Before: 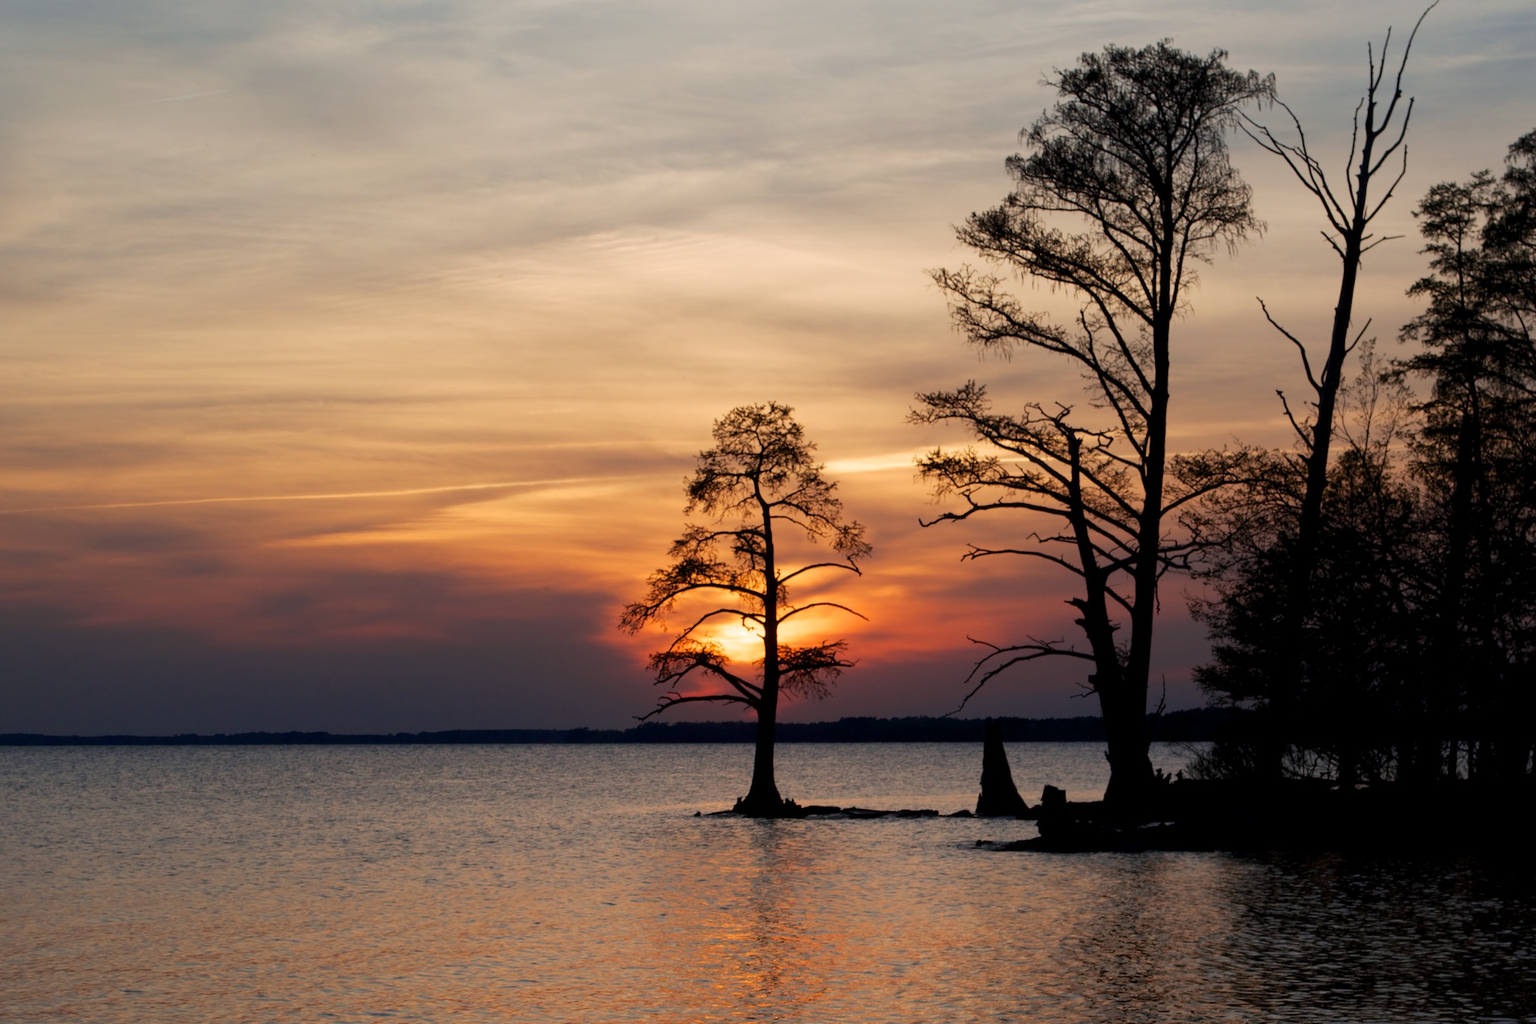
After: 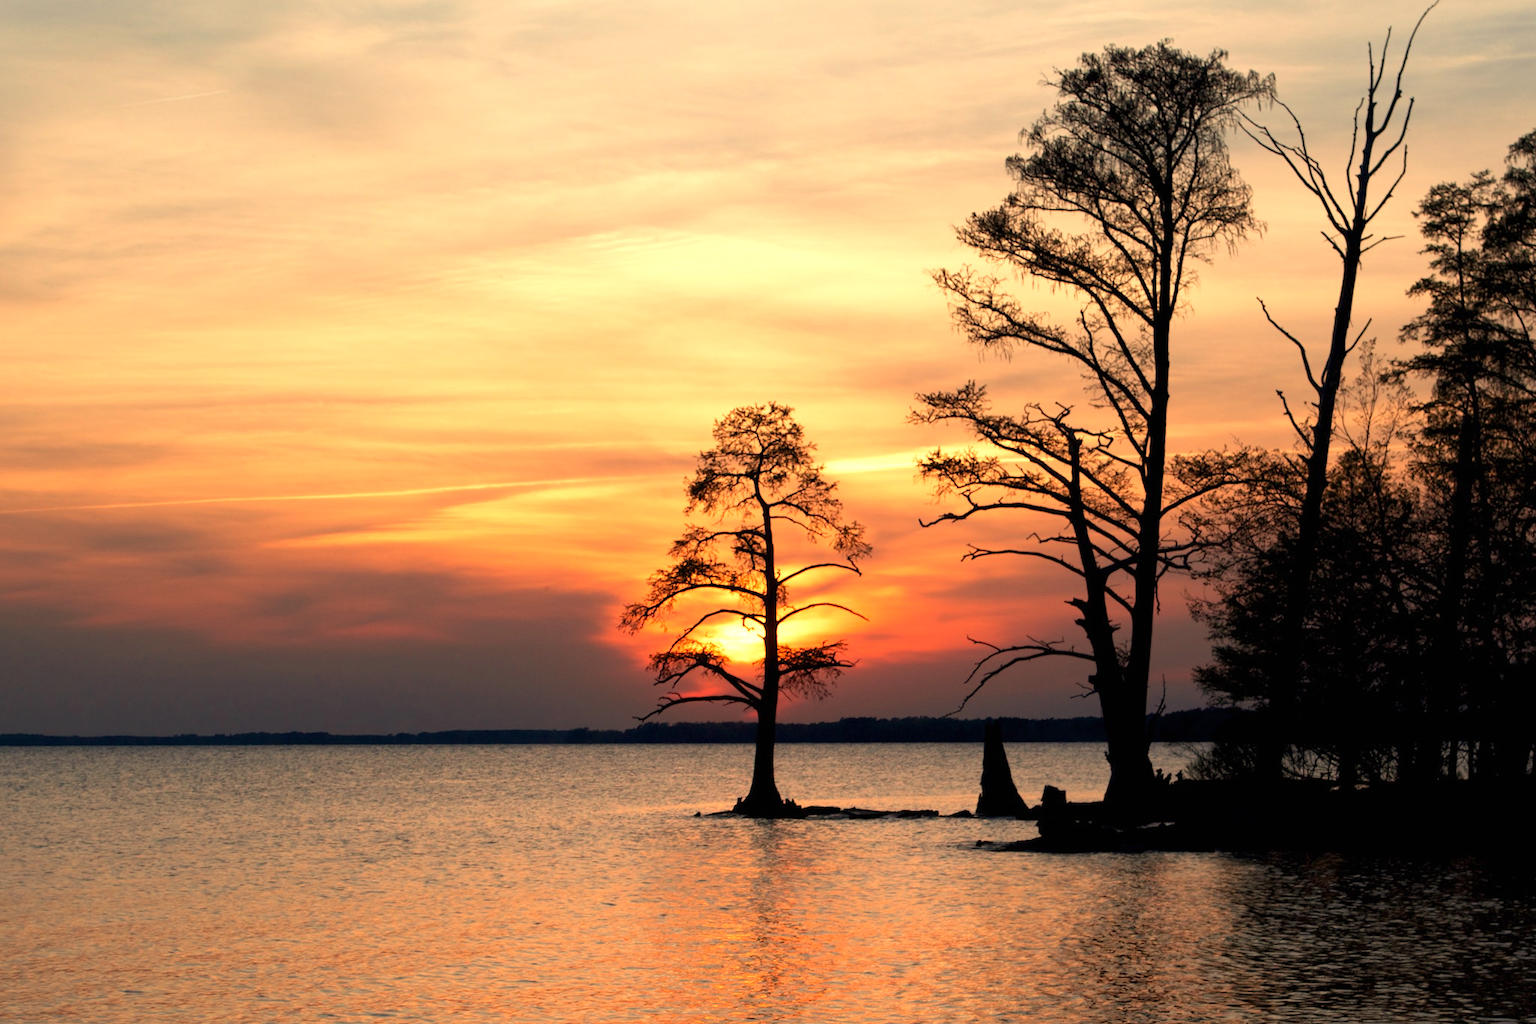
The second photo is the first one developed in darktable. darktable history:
exposure: black level correction 0, exposure 0.7 EV, compensate exposure bias true, compensate highlight preservation false
white balance: red 1.138, green 0.996, blue 0.812
